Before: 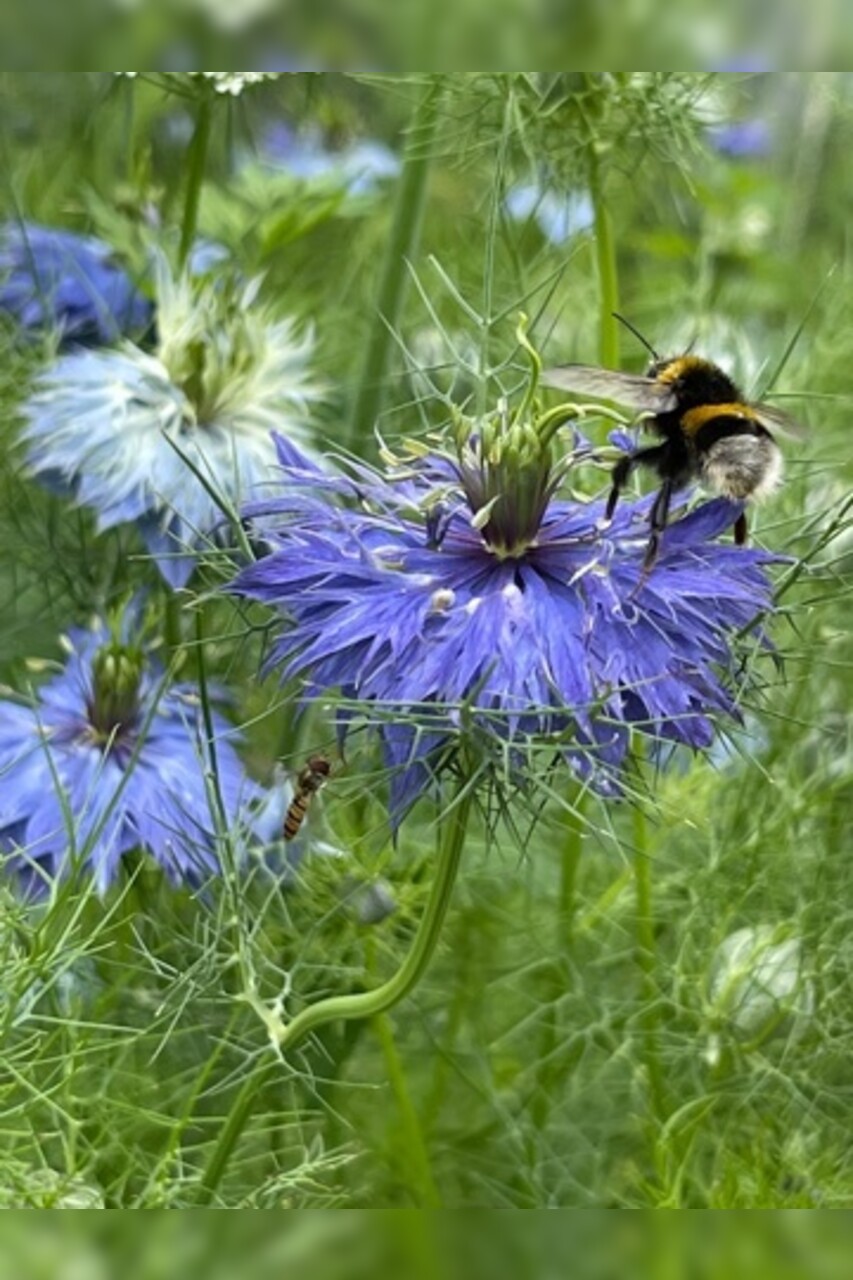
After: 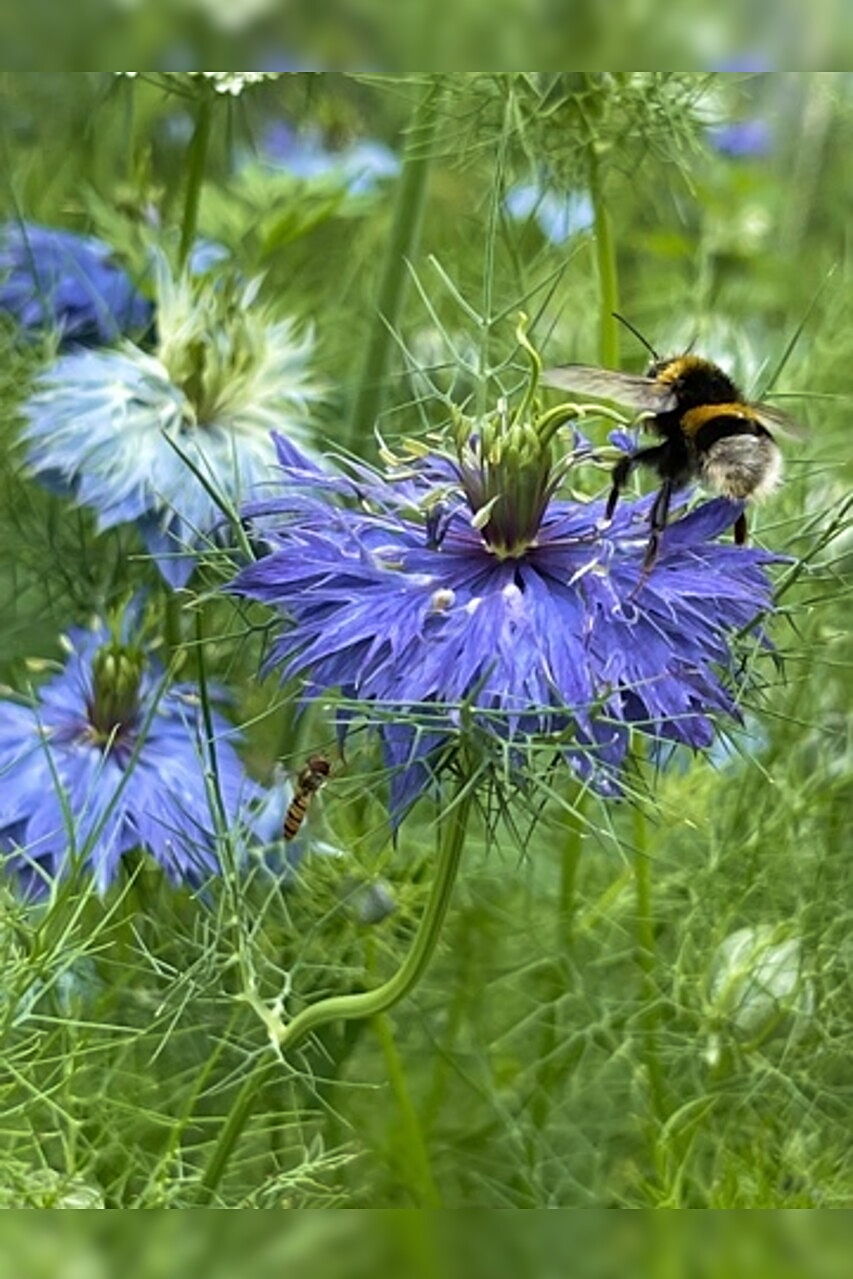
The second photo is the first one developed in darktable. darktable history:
crop: bottom 0.06%
sharpen: on, module defaults
velvia: on, module defaults
